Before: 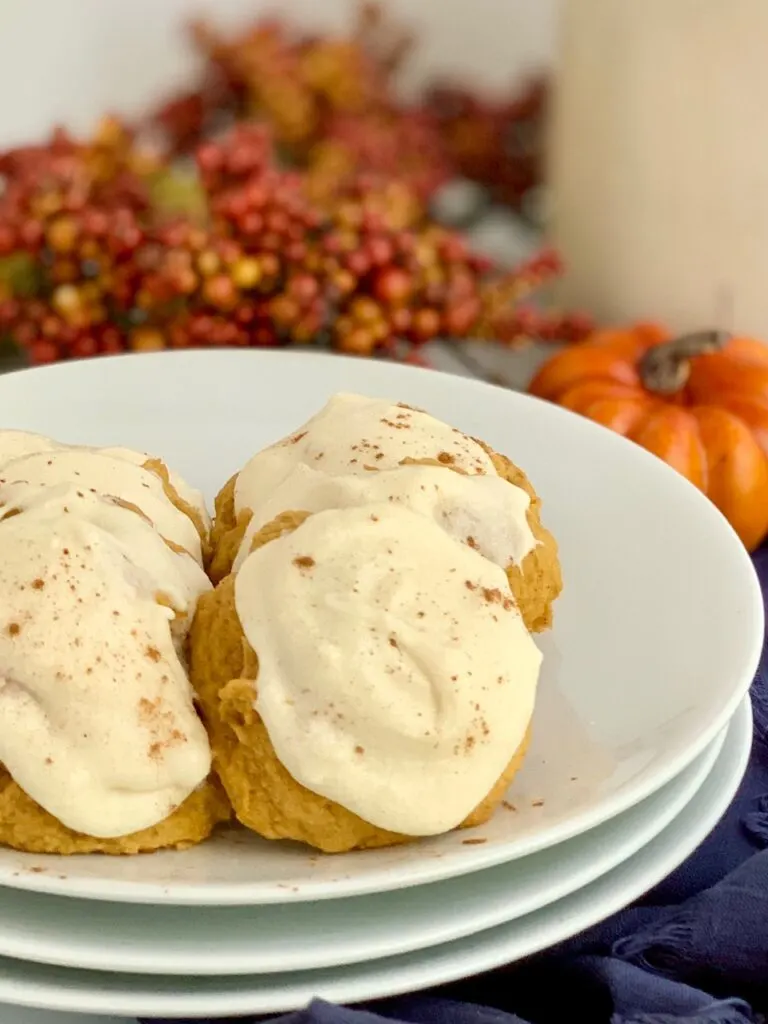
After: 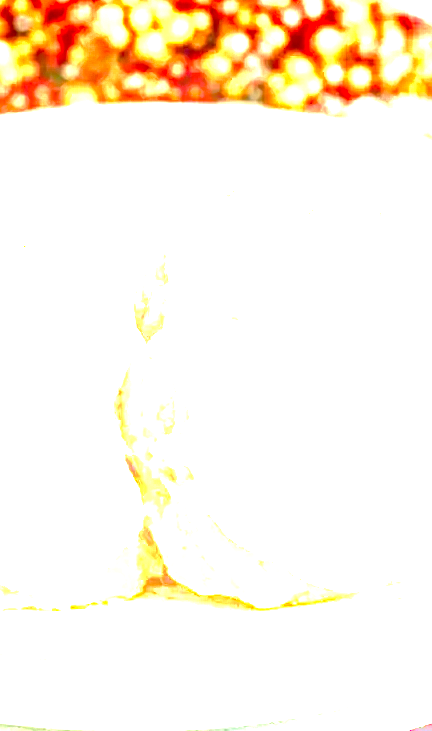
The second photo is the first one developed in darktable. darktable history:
contrast brightness saturation: contrast 0.09, brightness -0.59, saturation 0.17
local contrast: highlights 19%, detail 186%
crop: left 8.966%, top 23.852%, right 34.699%, bottom 4.703%
exposure: exposure 3 EV, compensate highlight preservation false
haze removal: compatibility mode true, adaptive false
